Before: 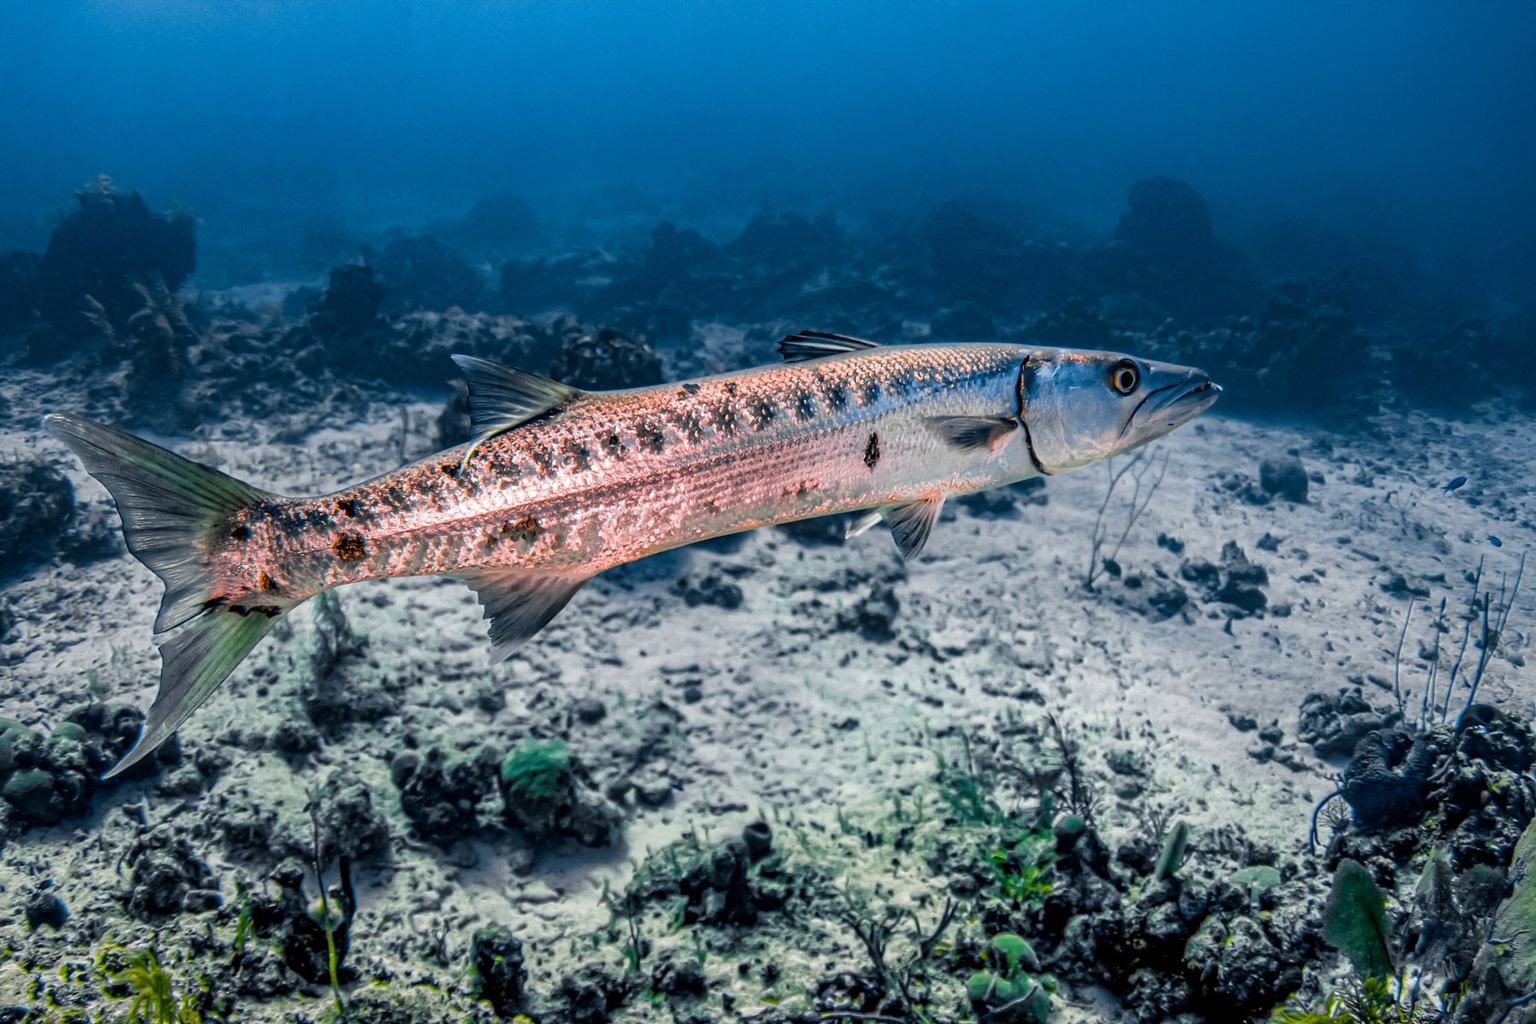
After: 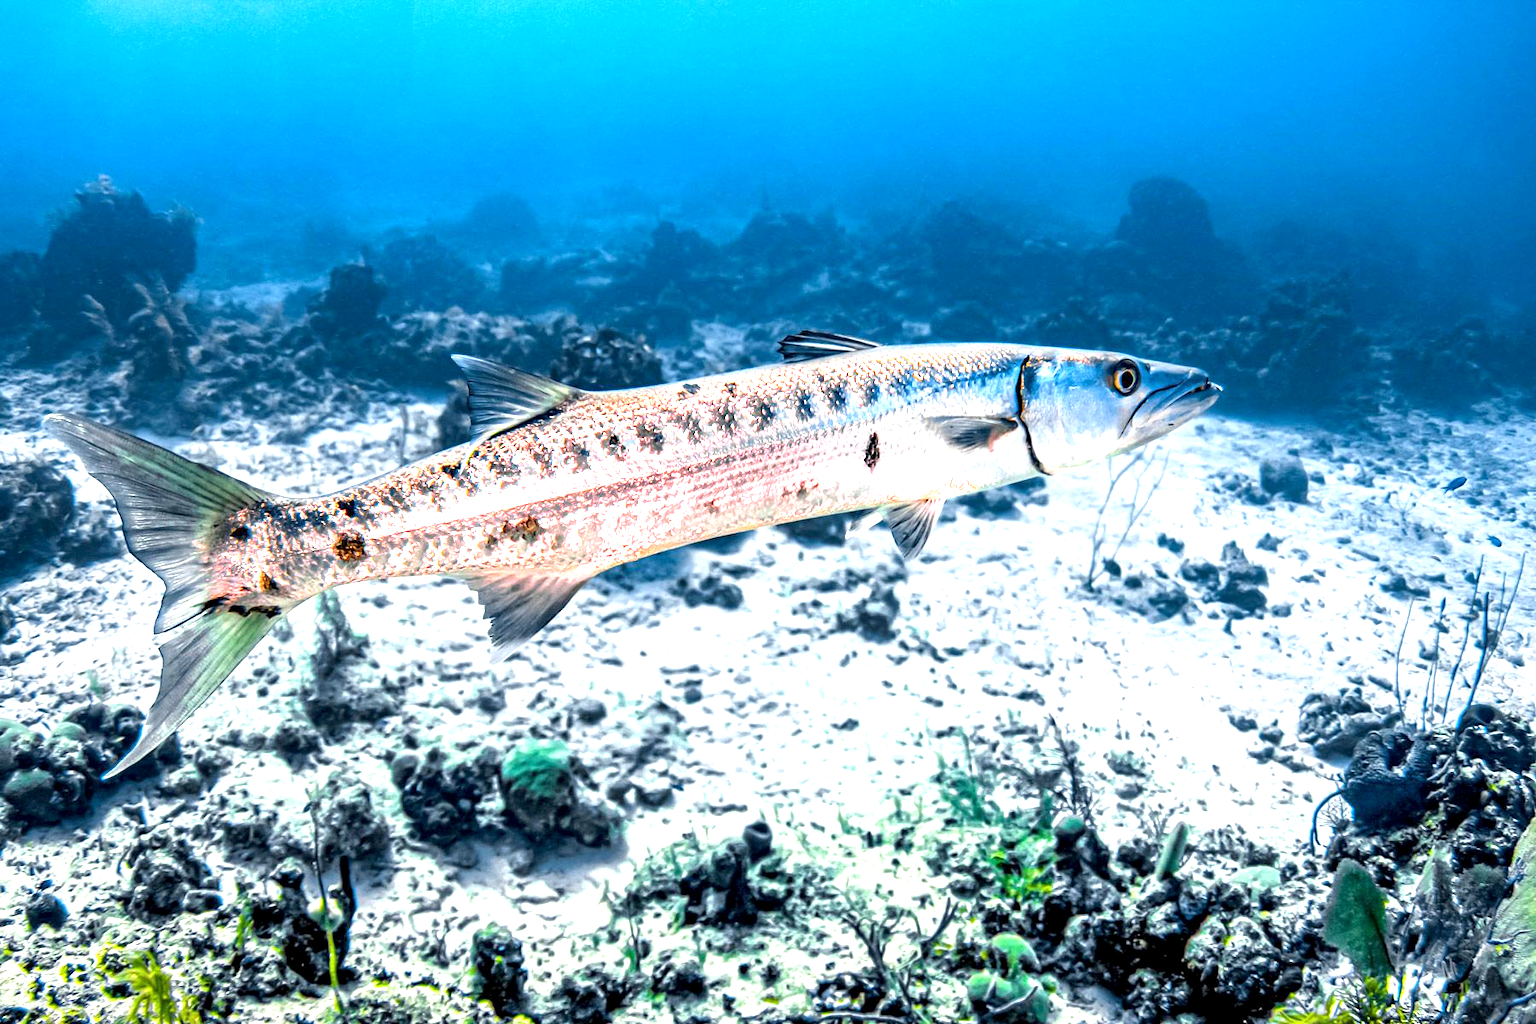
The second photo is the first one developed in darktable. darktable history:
exposure: black level correction 0.001, exposure 1.735 EV, compensate highlight preservation false
